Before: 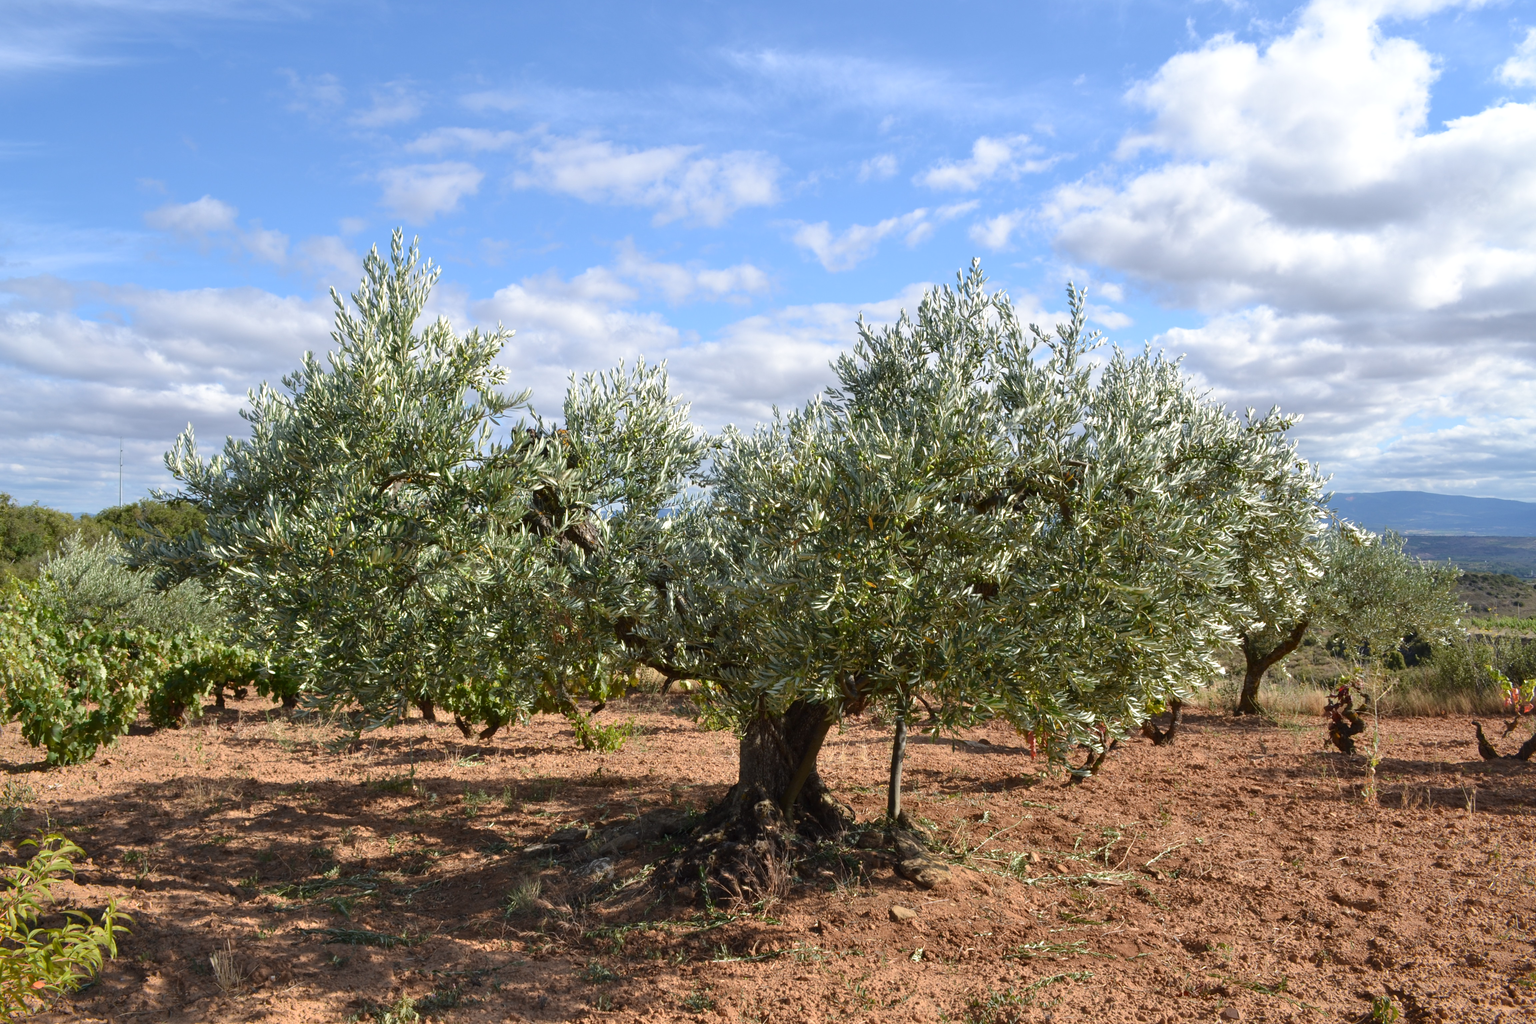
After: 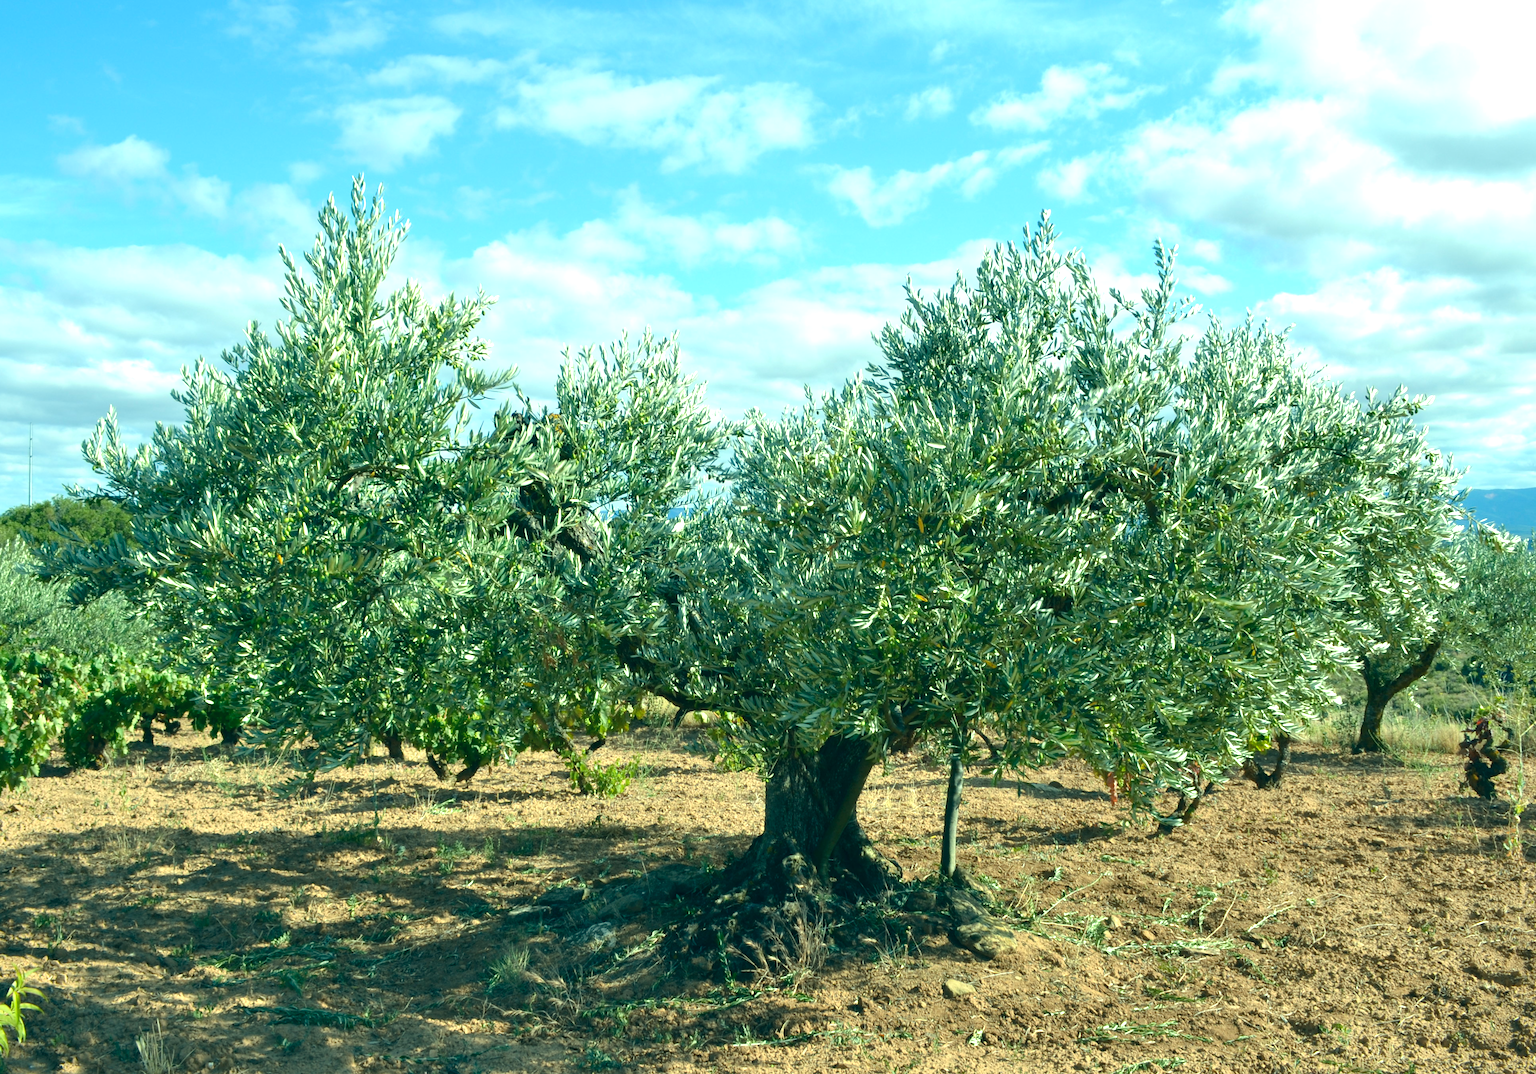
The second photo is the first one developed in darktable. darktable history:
crop: left 6.23%, top 7.96%, right 9.548%, bottom 3.634%
color correction: highlights a* -19.85, highlights b* 9.8, shadows a* -20.42, shadows b* -10.43
exposure: exposure 0.638 EV, compensate highlight preservation false
